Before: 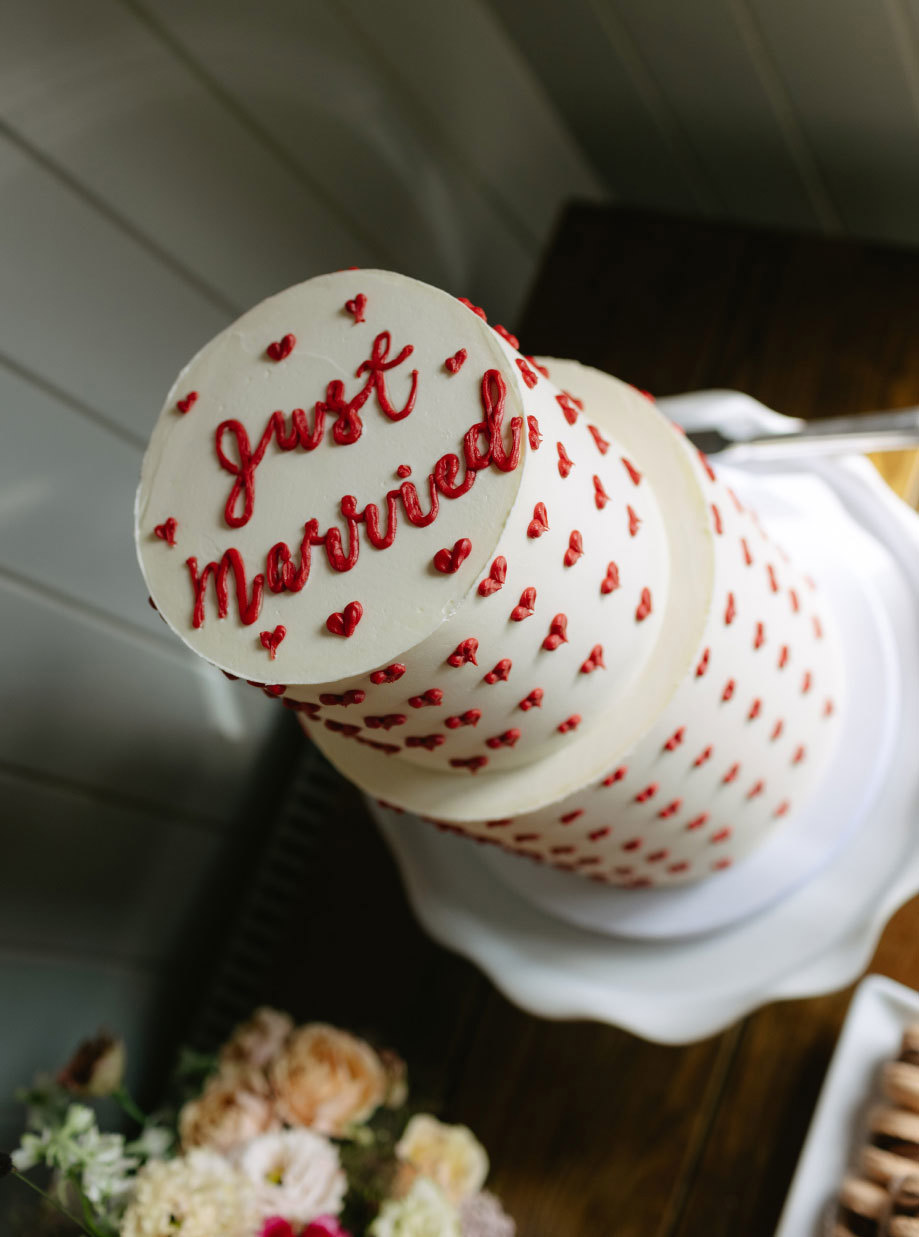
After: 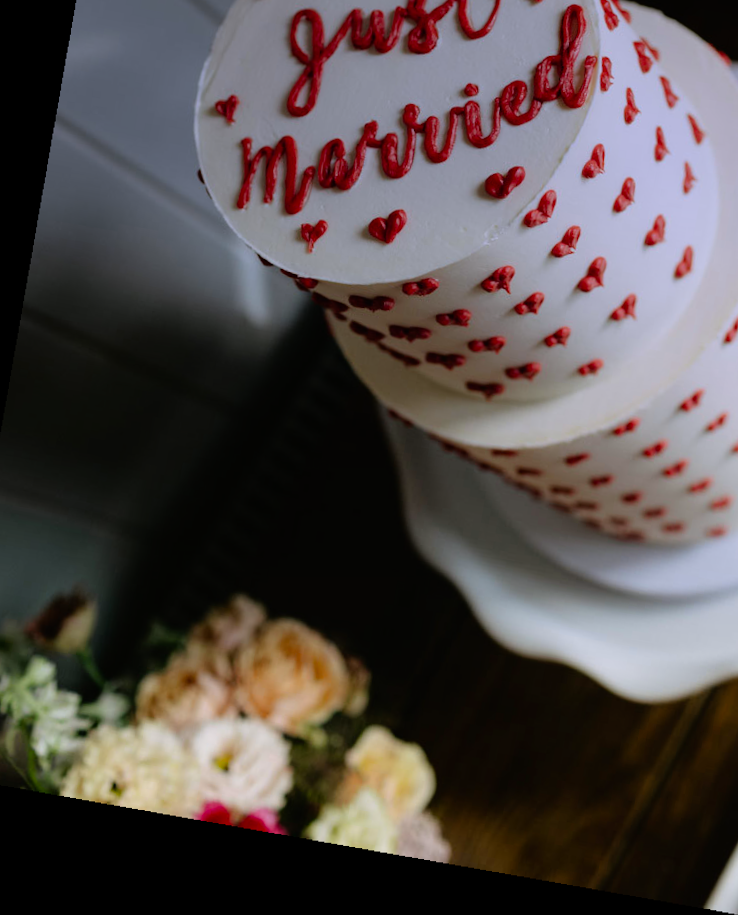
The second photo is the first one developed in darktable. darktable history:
graduated density: hue 238.83°, saturation 50%
rgb curve: curves: ch0 [(0, 0) (0.136, 0.078) (0.262, 0.245) (0.414, 0.42) (1, 1)], compensate middle gray true, preserve colors basic power
rotate and perspective: rotation 9.12°, automatic cropping off
color balance: output saturation 110%
crop and rotate: angle -0.82°, left 3.85%, top 31.828%, right 27.992%
